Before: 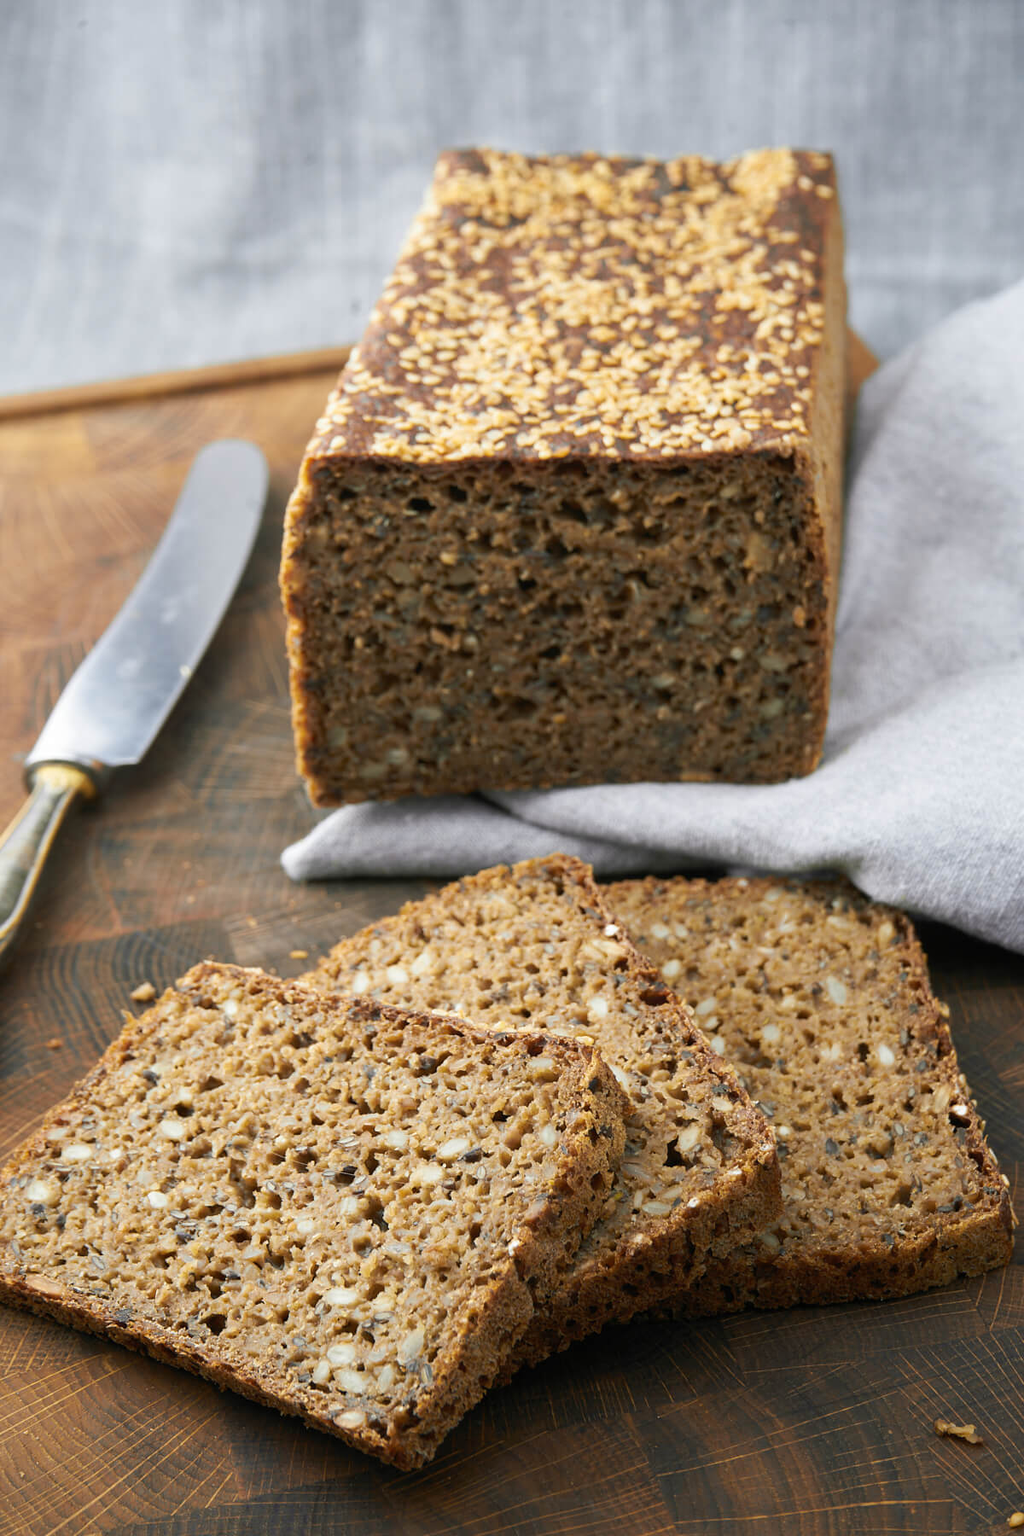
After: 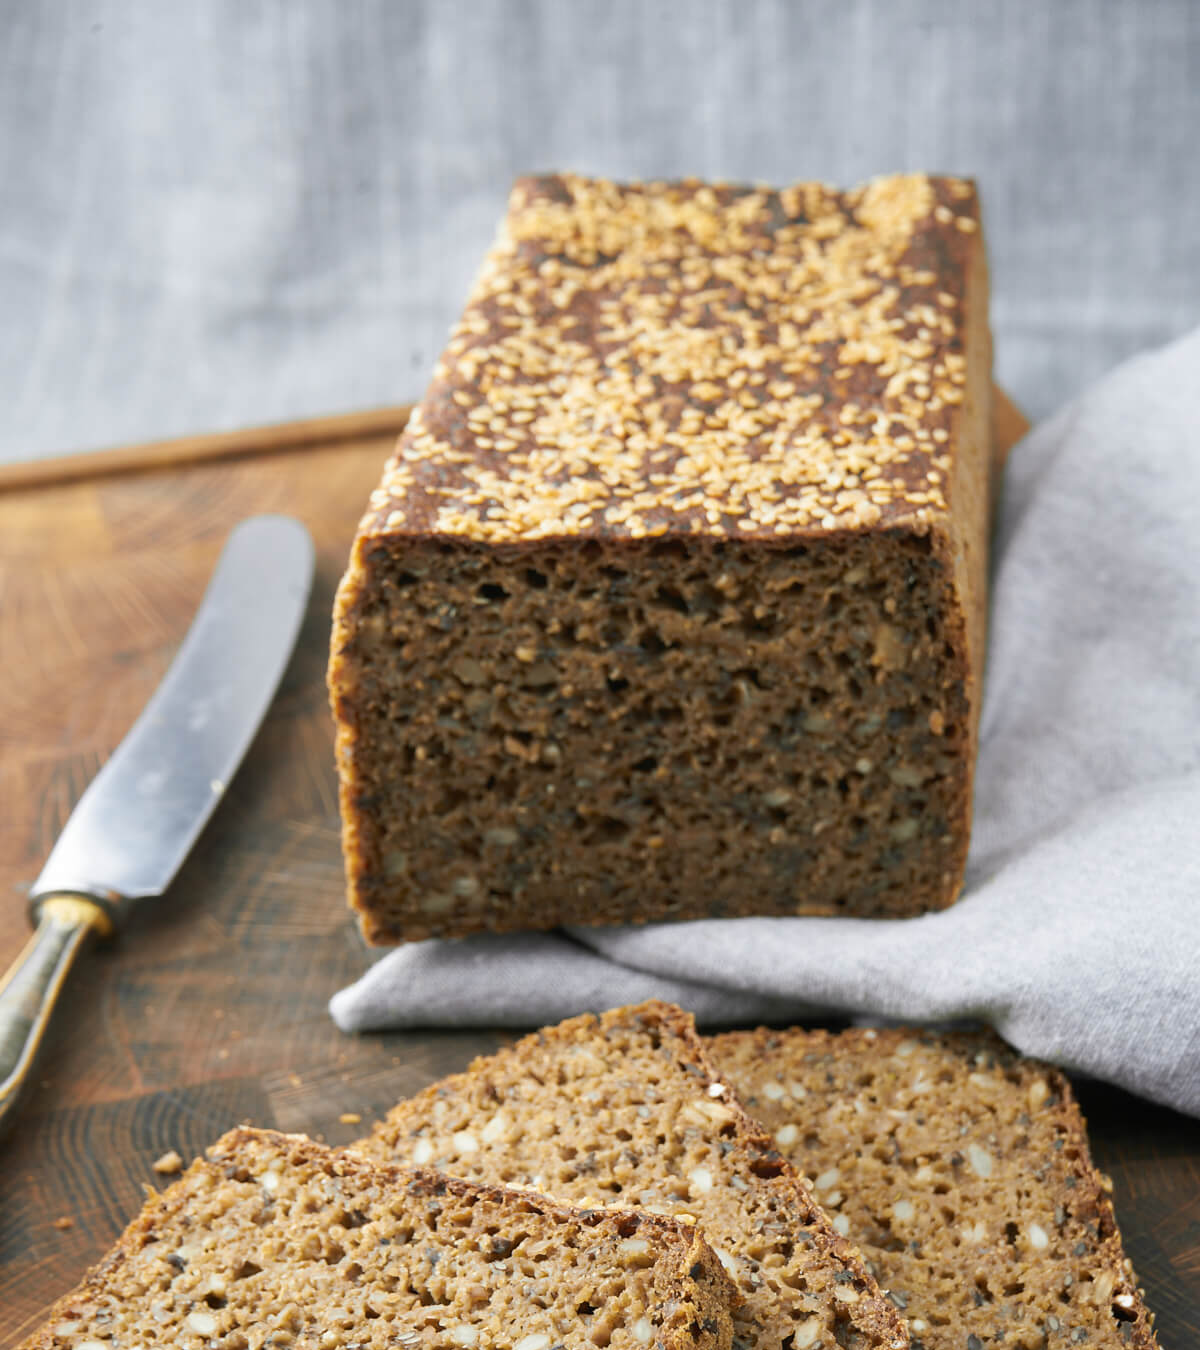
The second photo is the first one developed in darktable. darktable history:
crop: bottom 24.988%
white balance: emerald 1
